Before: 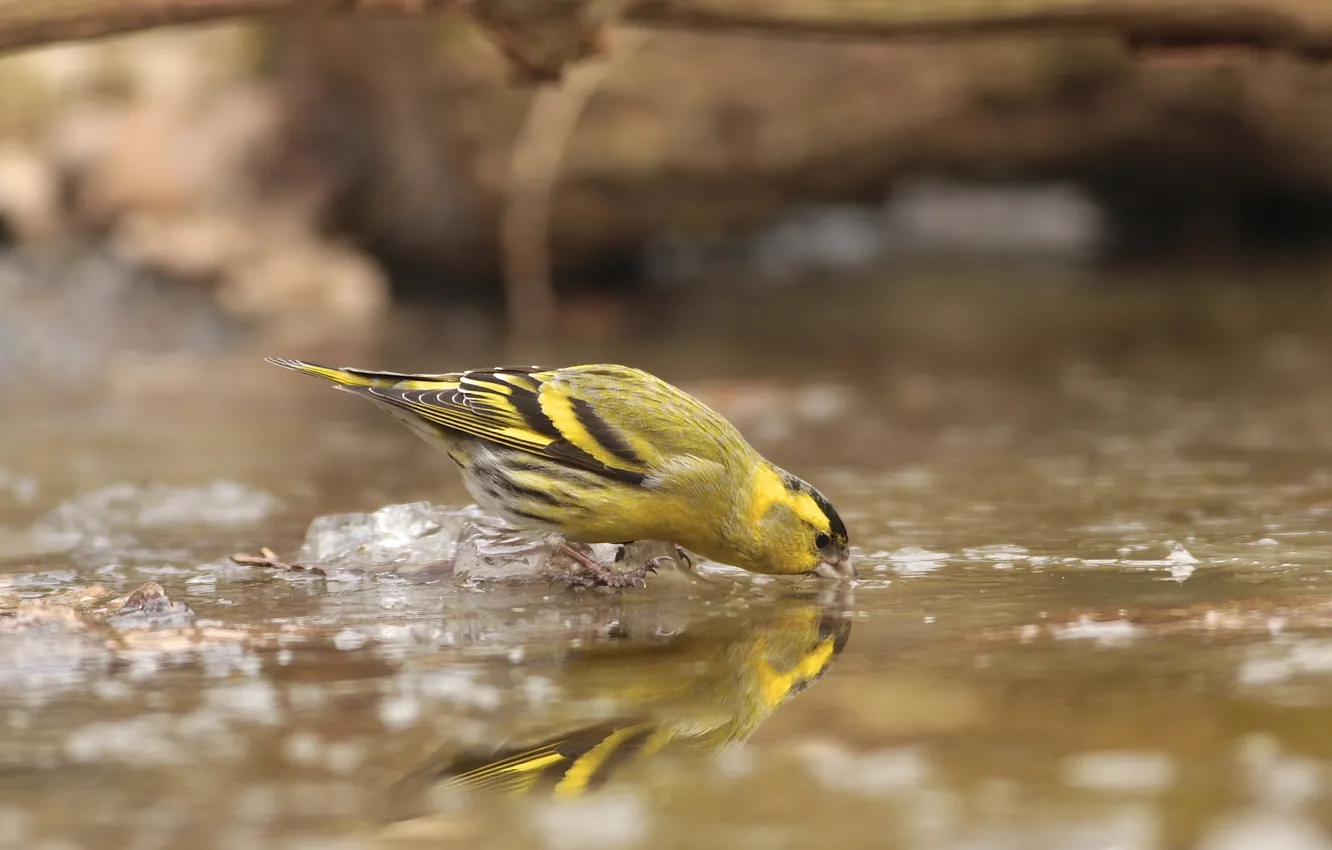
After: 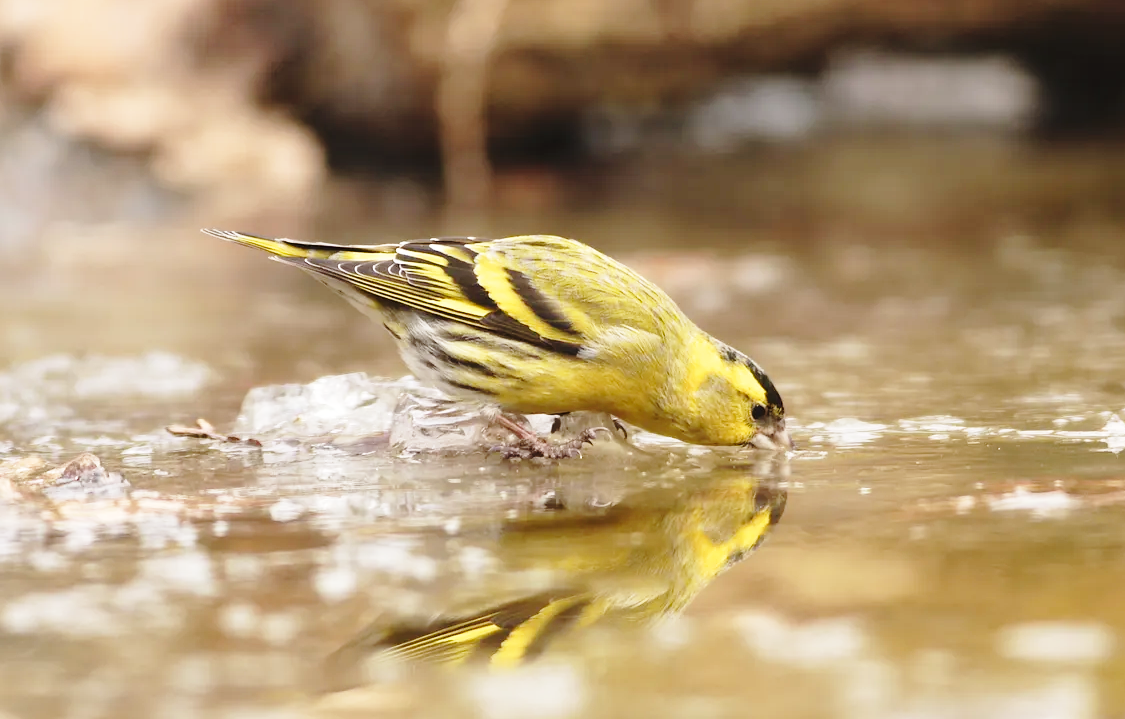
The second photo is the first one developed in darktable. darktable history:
contrast brightness saturation: saturation -0.03
base curve: curves: ch0 [(0, 0) (0.028, 0.03) (0.121, 0.232) (0.46, 0.748) (0.859, 0.968) (1, 1)], preserve colors none
crop and rotate: left 4.839%, top 15.318%, right 10.685%
